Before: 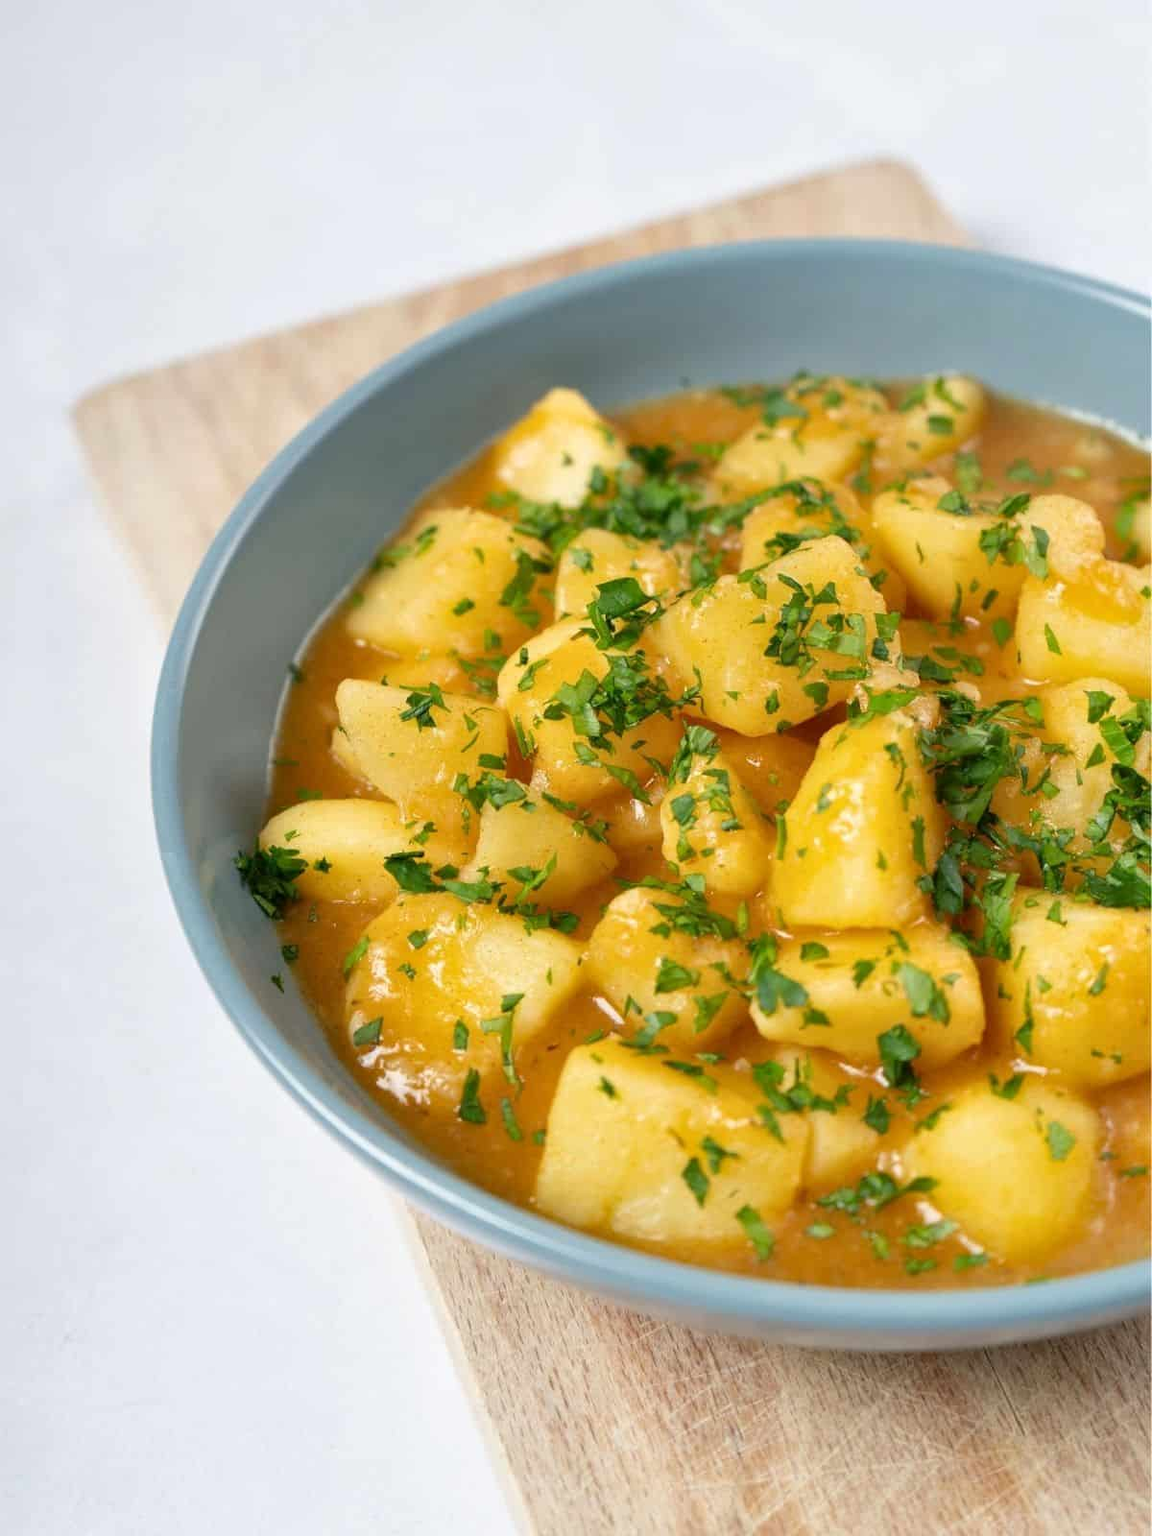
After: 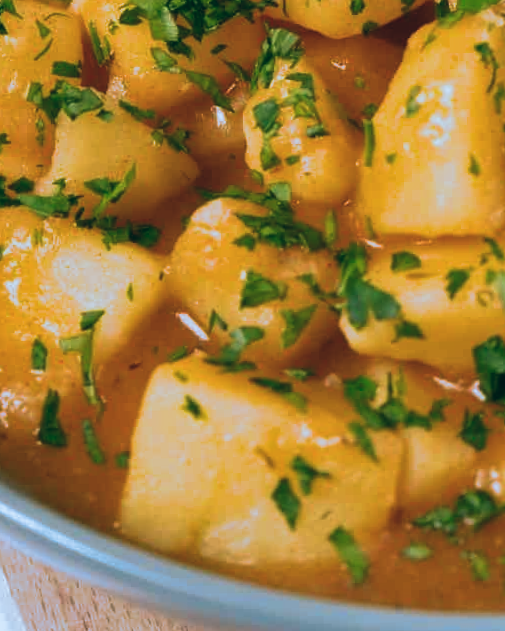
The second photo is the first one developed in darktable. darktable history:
rotate and perspective: rotation -1°, crop left 0.011, crop right 0.989, crop top 0.025, crop bottom 0.975
color balance: lift [1.016, 0.983, 1, 1.017], gamma [0.78, 1.018, 1.043, 0.957], gain [0.786, 1.063, 0.937, 1.017], input saturation 118.26%, contrast 13.43%, contrast fulcrum 21.62%, output saturation 82.76%
crop: left 37.221%, top 45.169%, right 20.63%, bottom 13.777%
split-toning: shadows › hue 351.18°, shadows › saturation 0.86, highlights › hue 218.82°, highlights › saturation 0.73, balance -19.167
